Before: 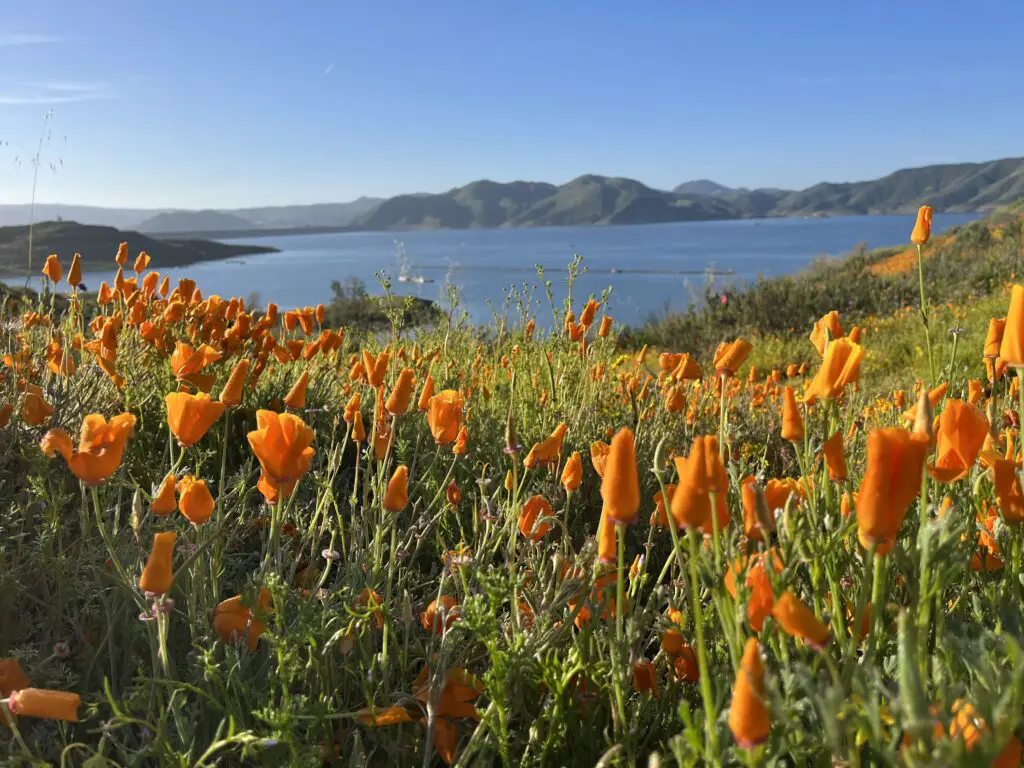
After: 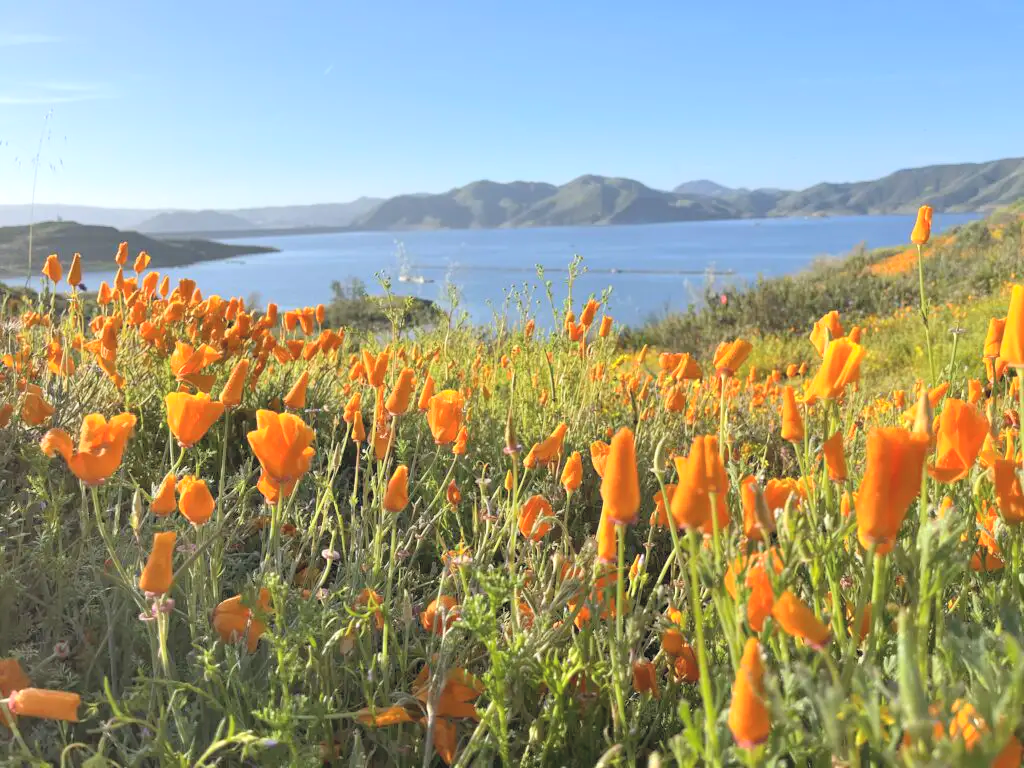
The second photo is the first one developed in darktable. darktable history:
exposure: exposure 0.196 EV, compensate exposure bias true, compensate highlight preservation false
contrast brightness saturation: contrast 0.099, brightness 0.31, saturation 0.138
